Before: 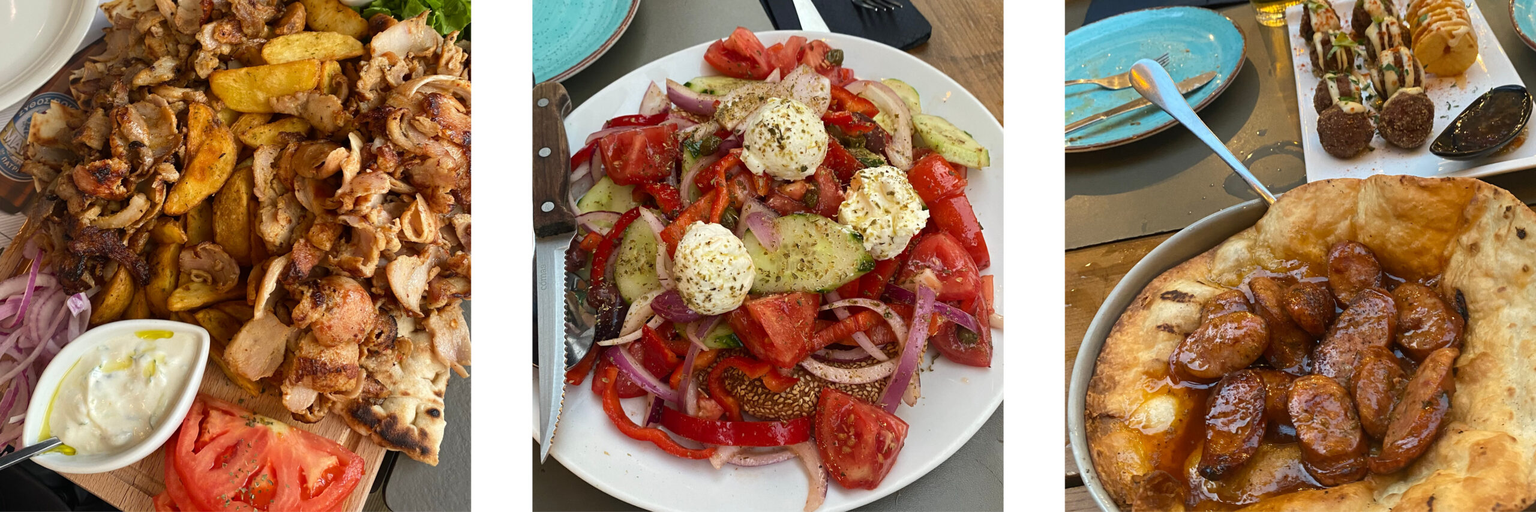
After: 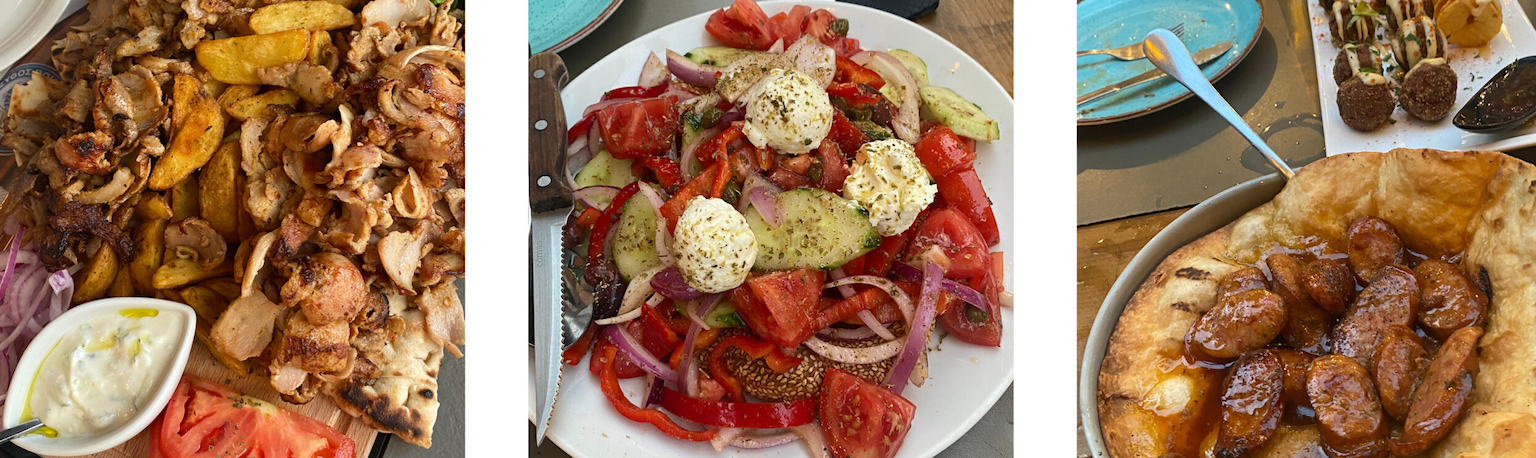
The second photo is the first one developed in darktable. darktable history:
crop: left 1.313%, top 6.191%, right 1.598%, bottom 6.815%
